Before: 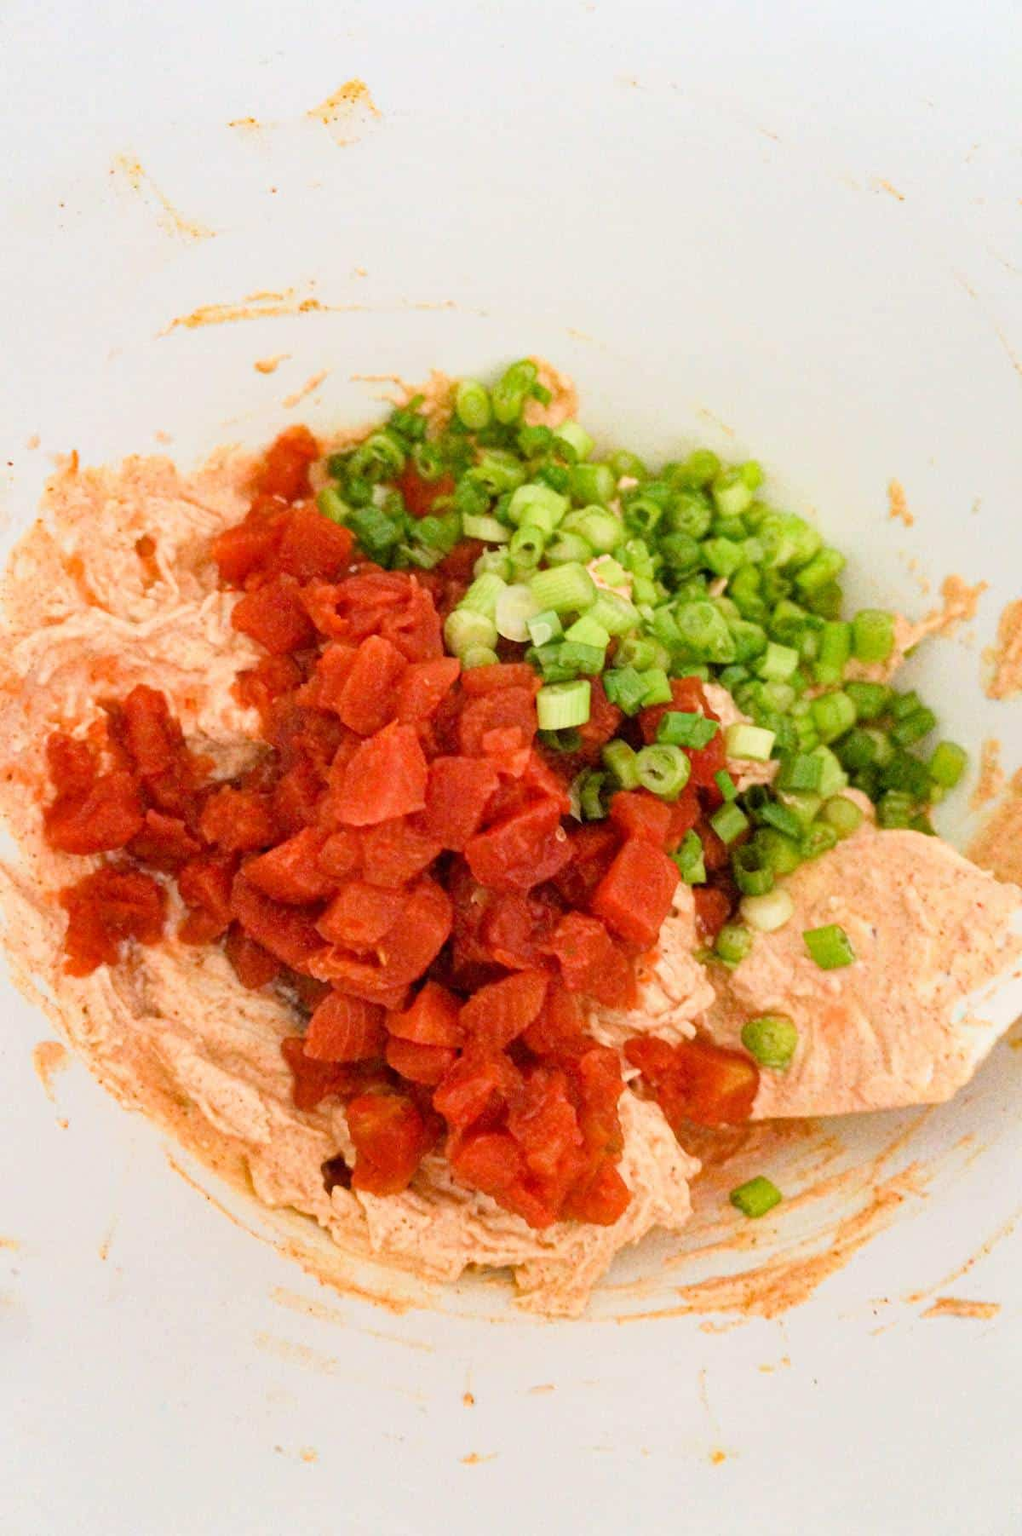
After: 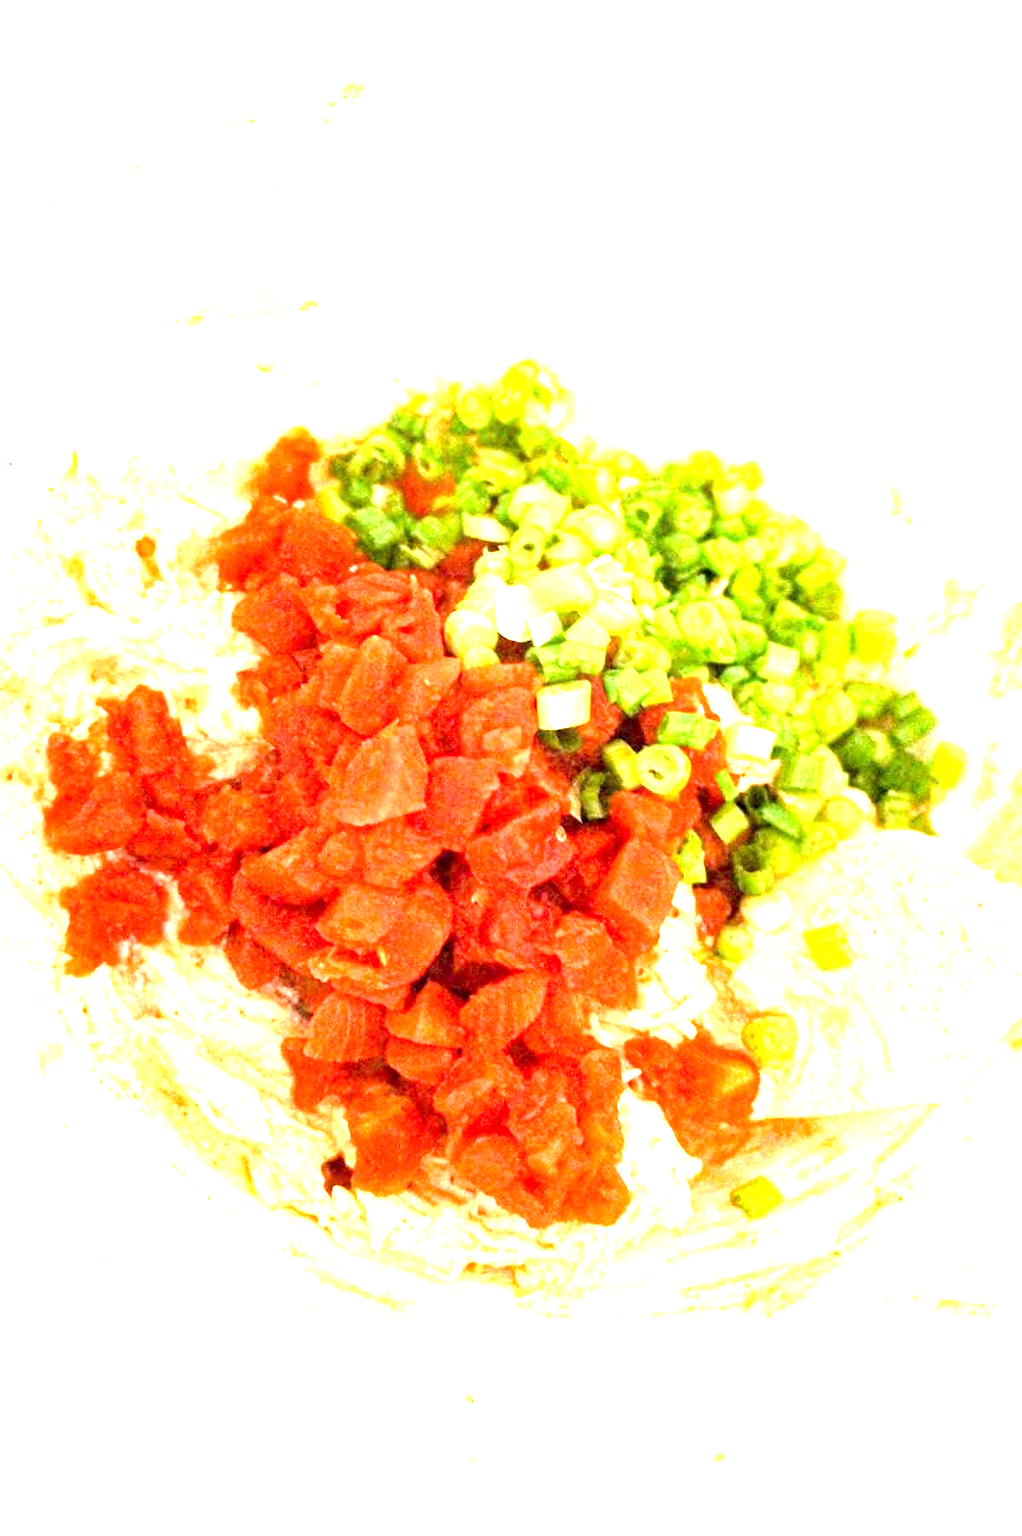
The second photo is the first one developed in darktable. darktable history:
exposure: black level correction 0.001, exposure 2 EV, compensate highlight preservation false
white balance: emerald 1
